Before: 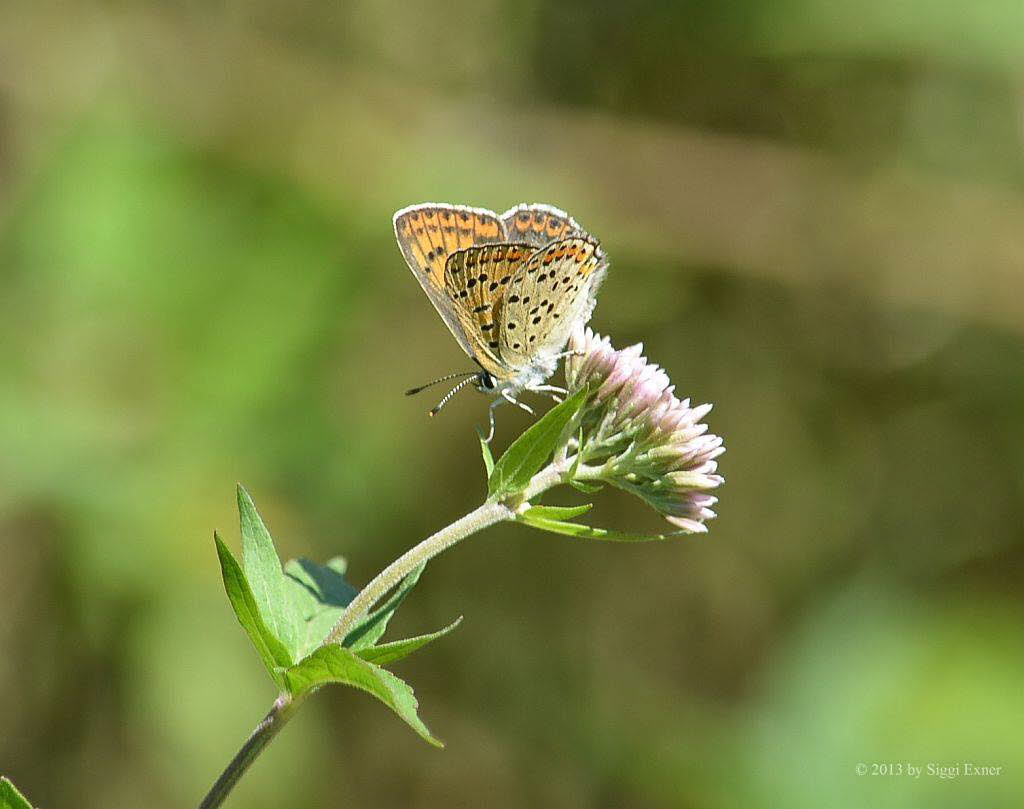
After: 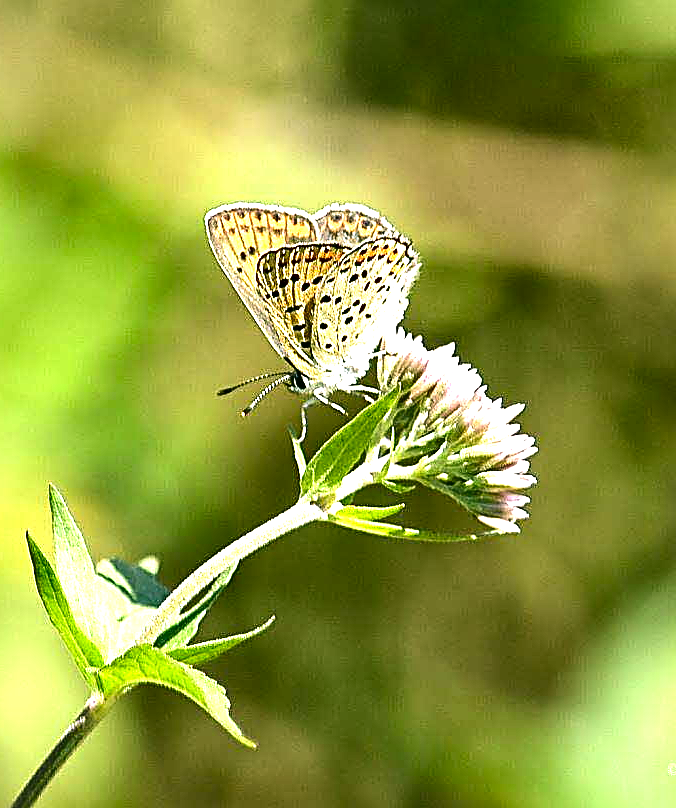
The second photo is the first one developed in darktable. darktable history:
color correction: highlights a* 4.02, highlights b* 4.98, shadows a* -7.55, shadows b* 4.98
exposure: black level correction 0, exposure 0.68 EV, compensate exposure bias true, compensate highlight preservation false
sharpen: radius 2.531, amount 0.628
crop and rotate: left 18.442%, right 15.508%
contrast brightness saturation: contrast 0.07, brightness -0.13, saturation 0.06
tone equalizer: -8 EV -0.75 EV, -7 EV -0.7 EV, -6 EV -0.6 EV, -5 EV -0.4 EV, -3 EV 0.4 EV, -2 EV 0.6 EV, -1 EV 0.7 EV, +0 EV 0.75 EV, edges refinement/feathering 500, mask exposure compensation -1.57 EV, preserve details no
